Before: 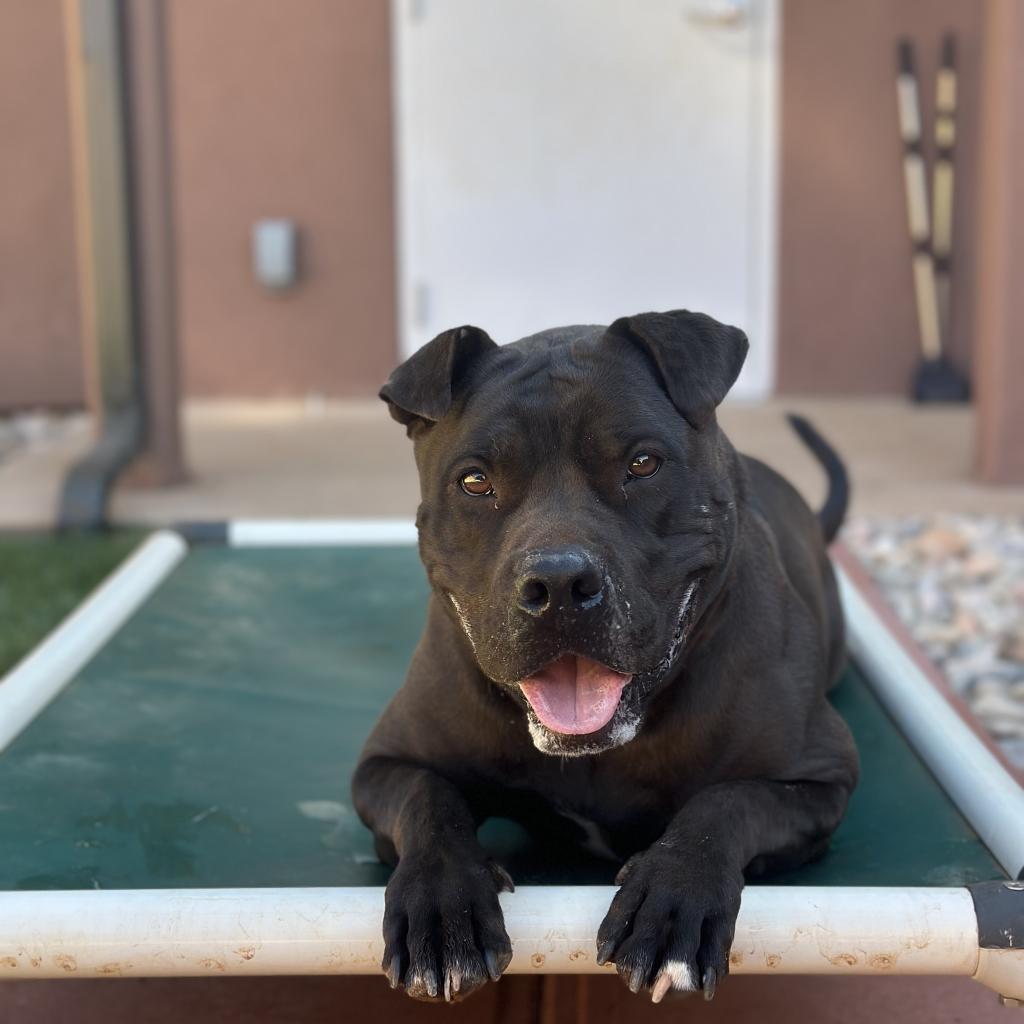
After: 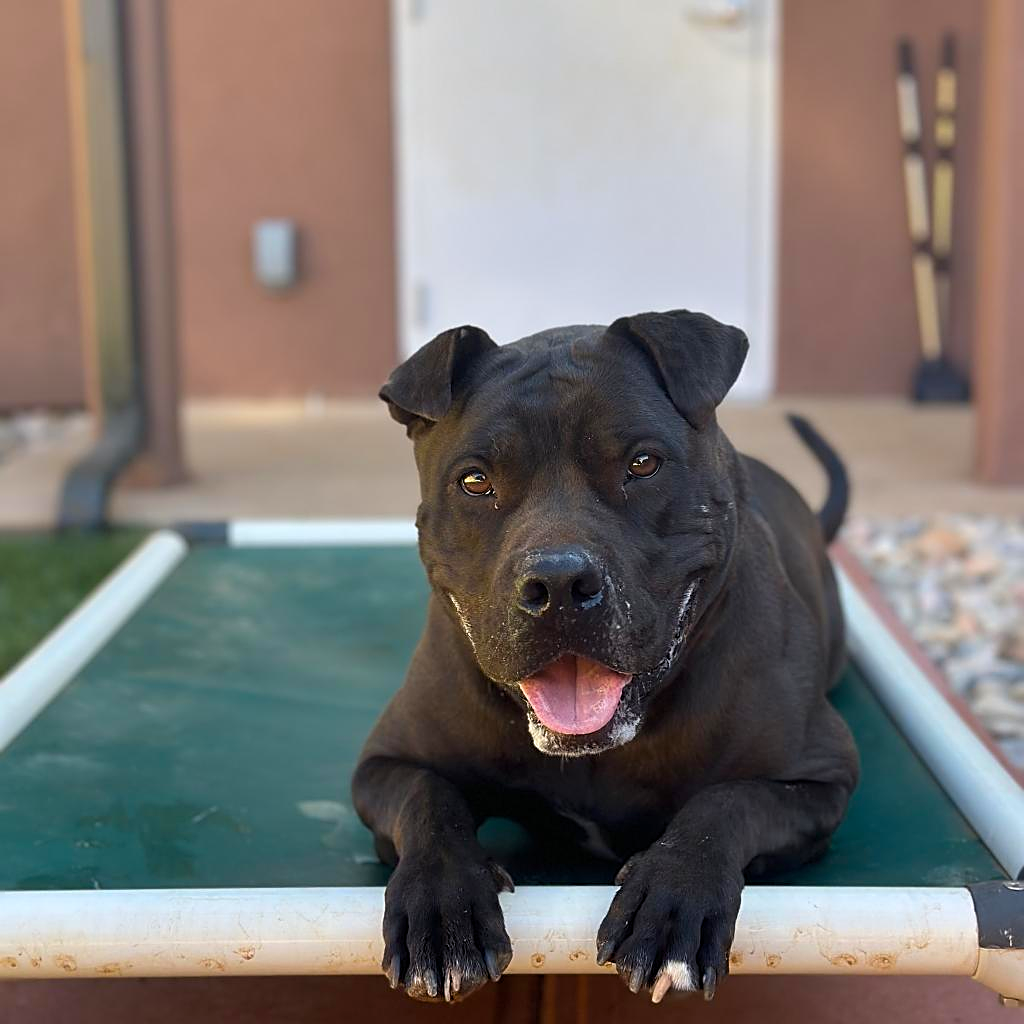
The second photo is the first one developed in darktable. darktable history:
color balance rgb: perceptual saturation grading › global saturation 25%, global vibrance 20%
sharpen: on, module defaults
levels: mode automatic
